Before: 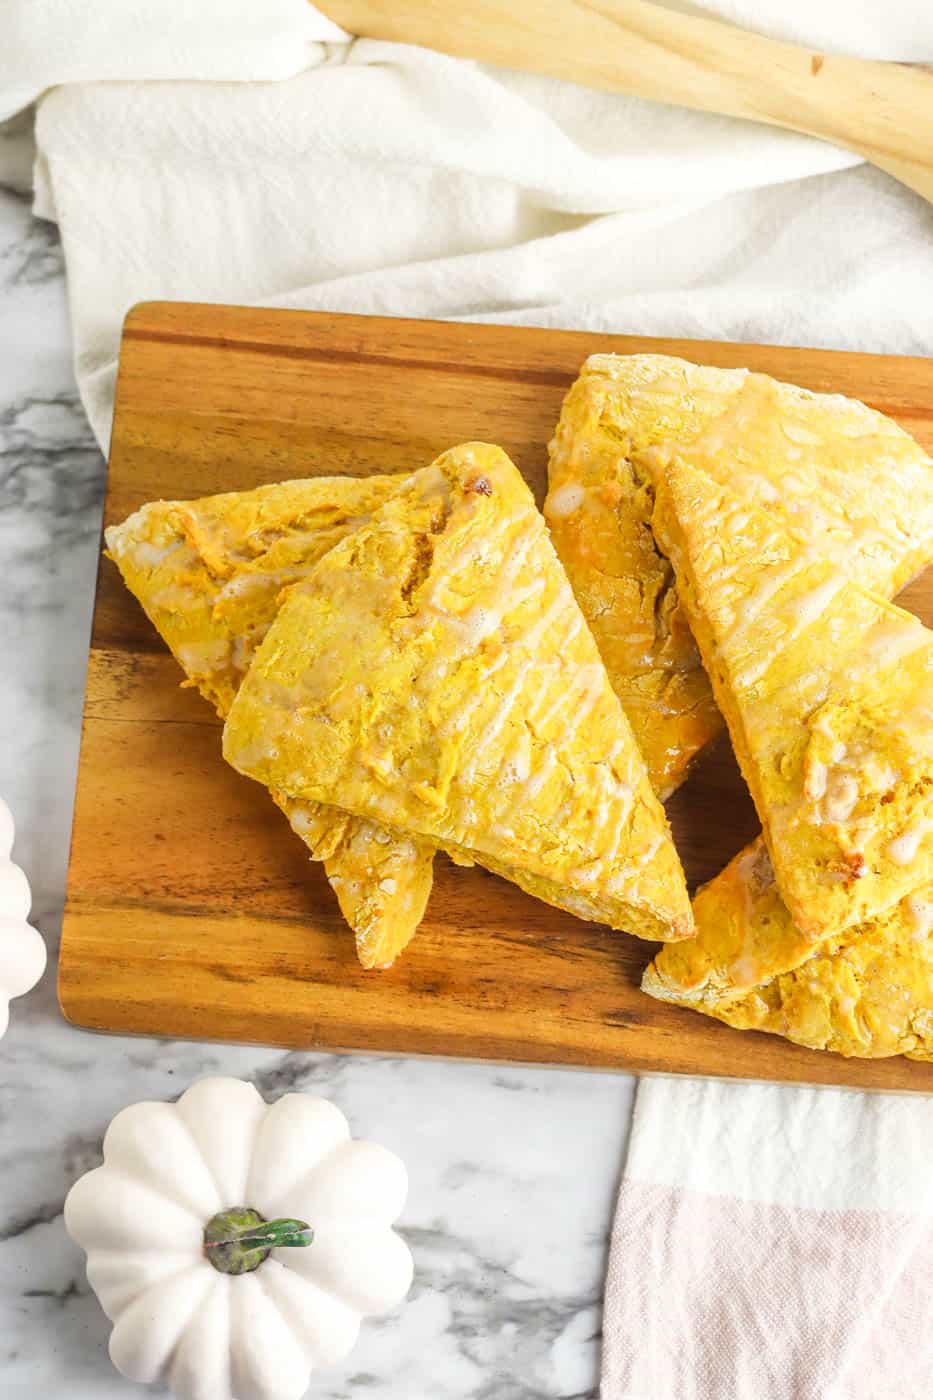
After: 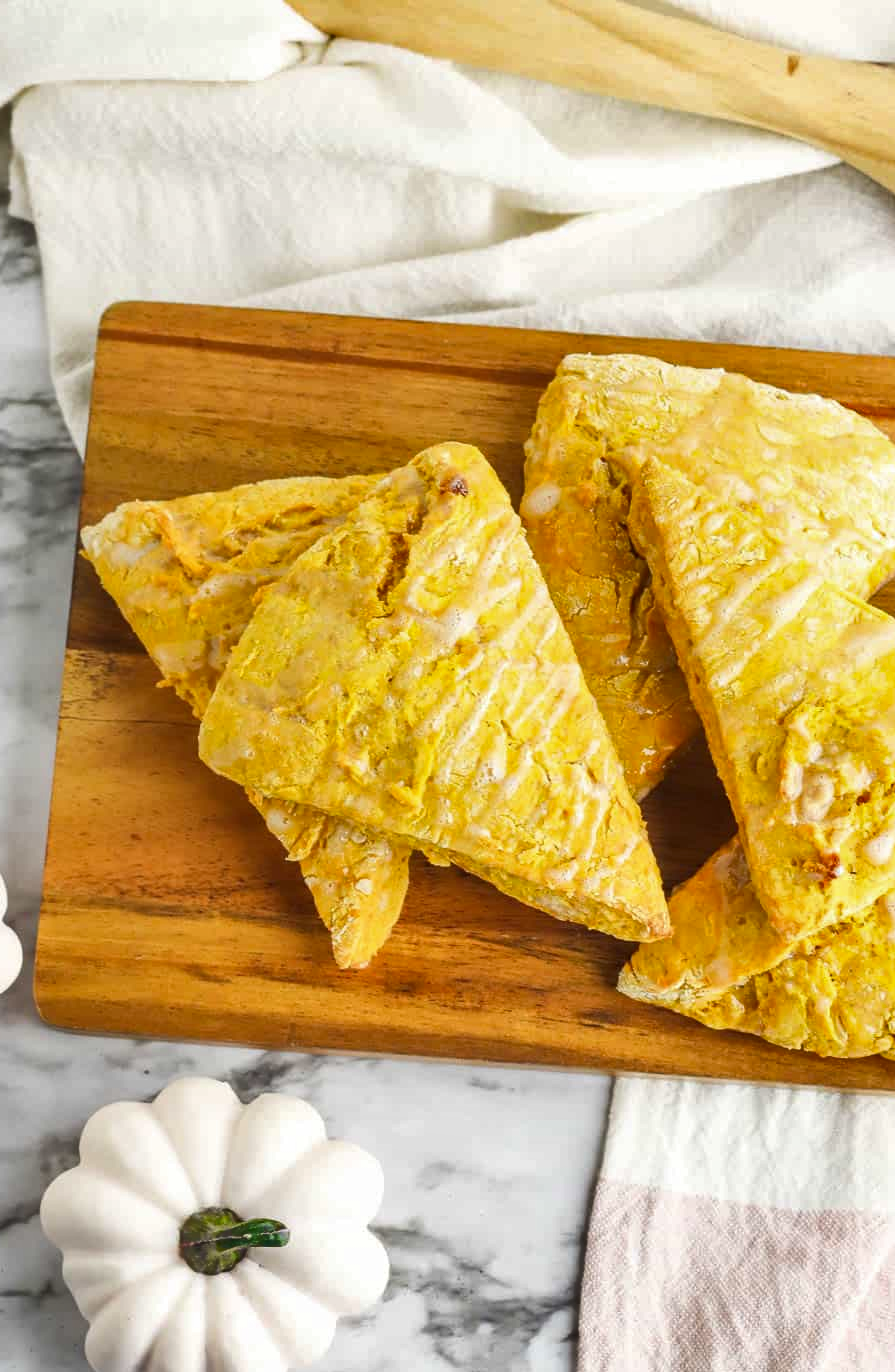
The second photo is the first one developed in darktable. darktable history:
crop and rotate: left 2.752%, right 1.238%, bottom 1.962%
shadows and highlights: low approximation 0.01, soften with gaussian
